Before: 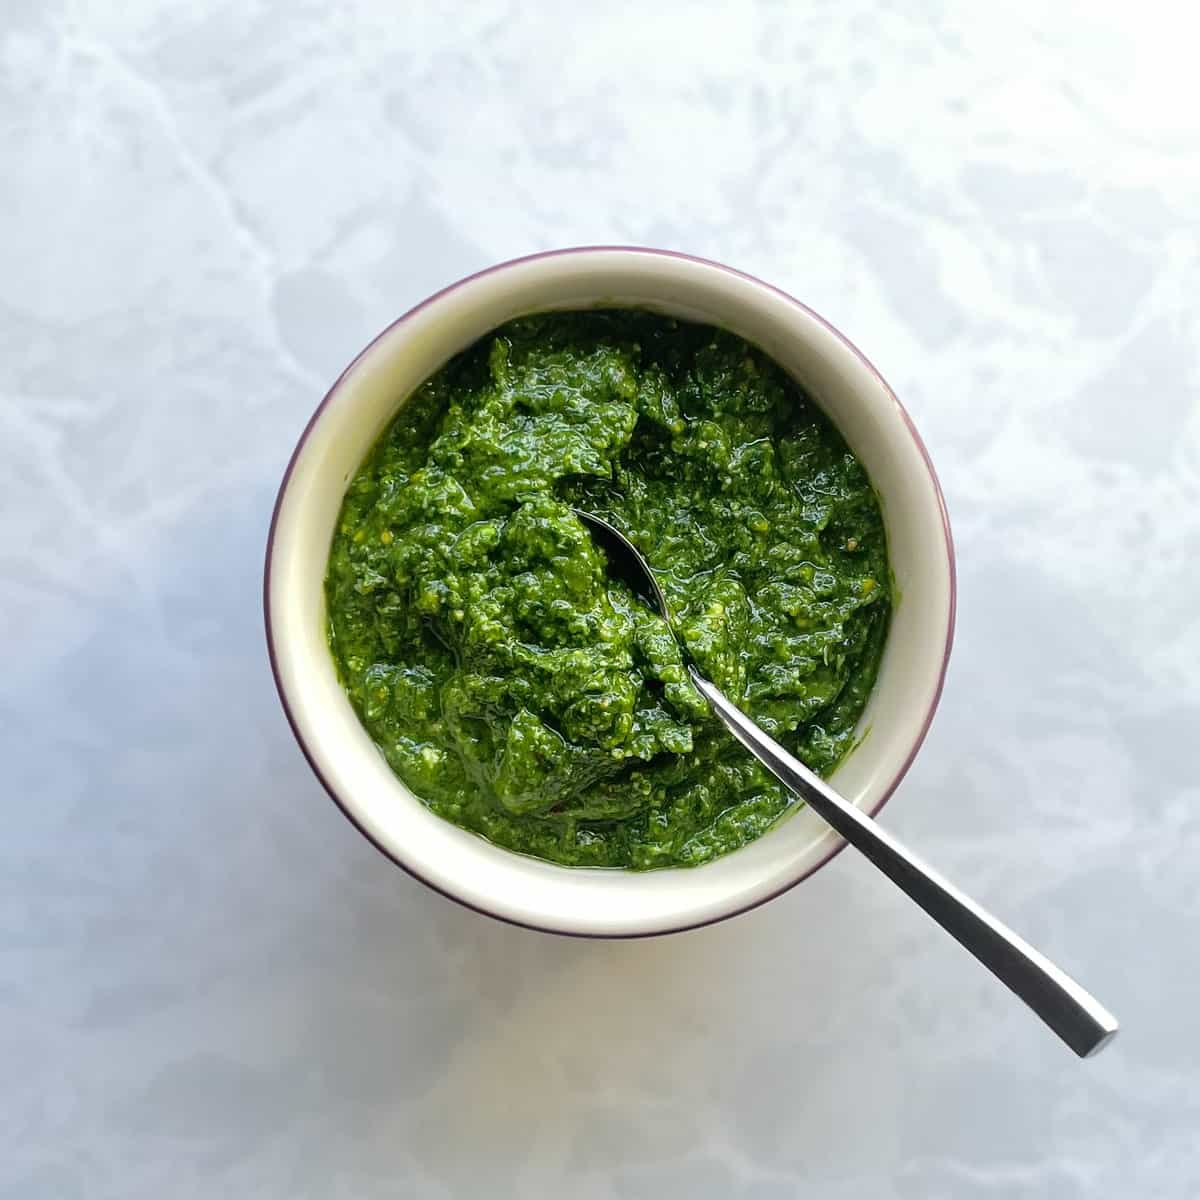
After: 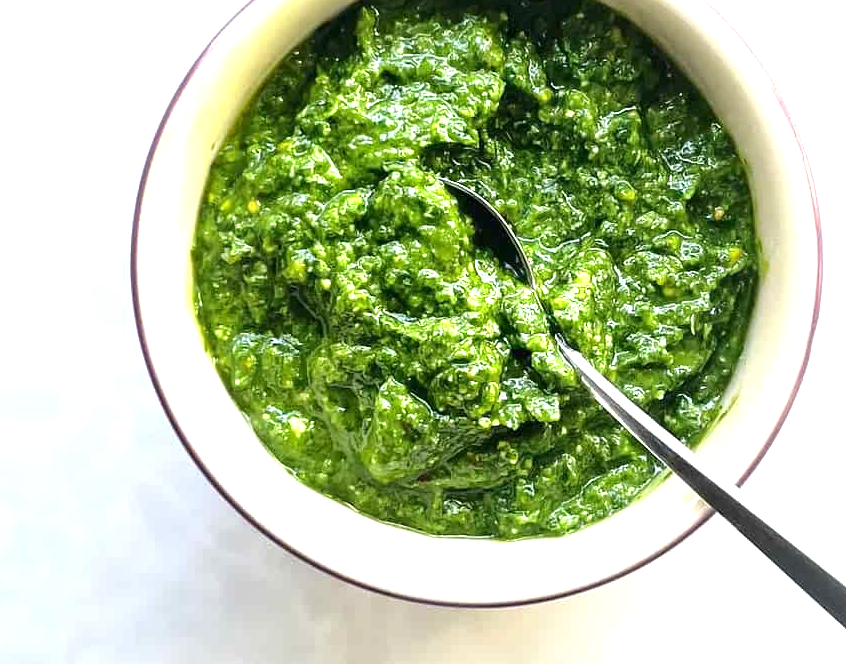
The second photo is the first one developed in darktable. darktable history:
crop: left 11.123%, top 27.61%, right 18.3%, bottom 17.034%
exposure: exposure 1.25 EV, compensate exposure bias true, compensate highlight preservation false
local contrast: mode bilateral grid, contrast 20, coarseness 50, detail 120%, midtone range 0.2
